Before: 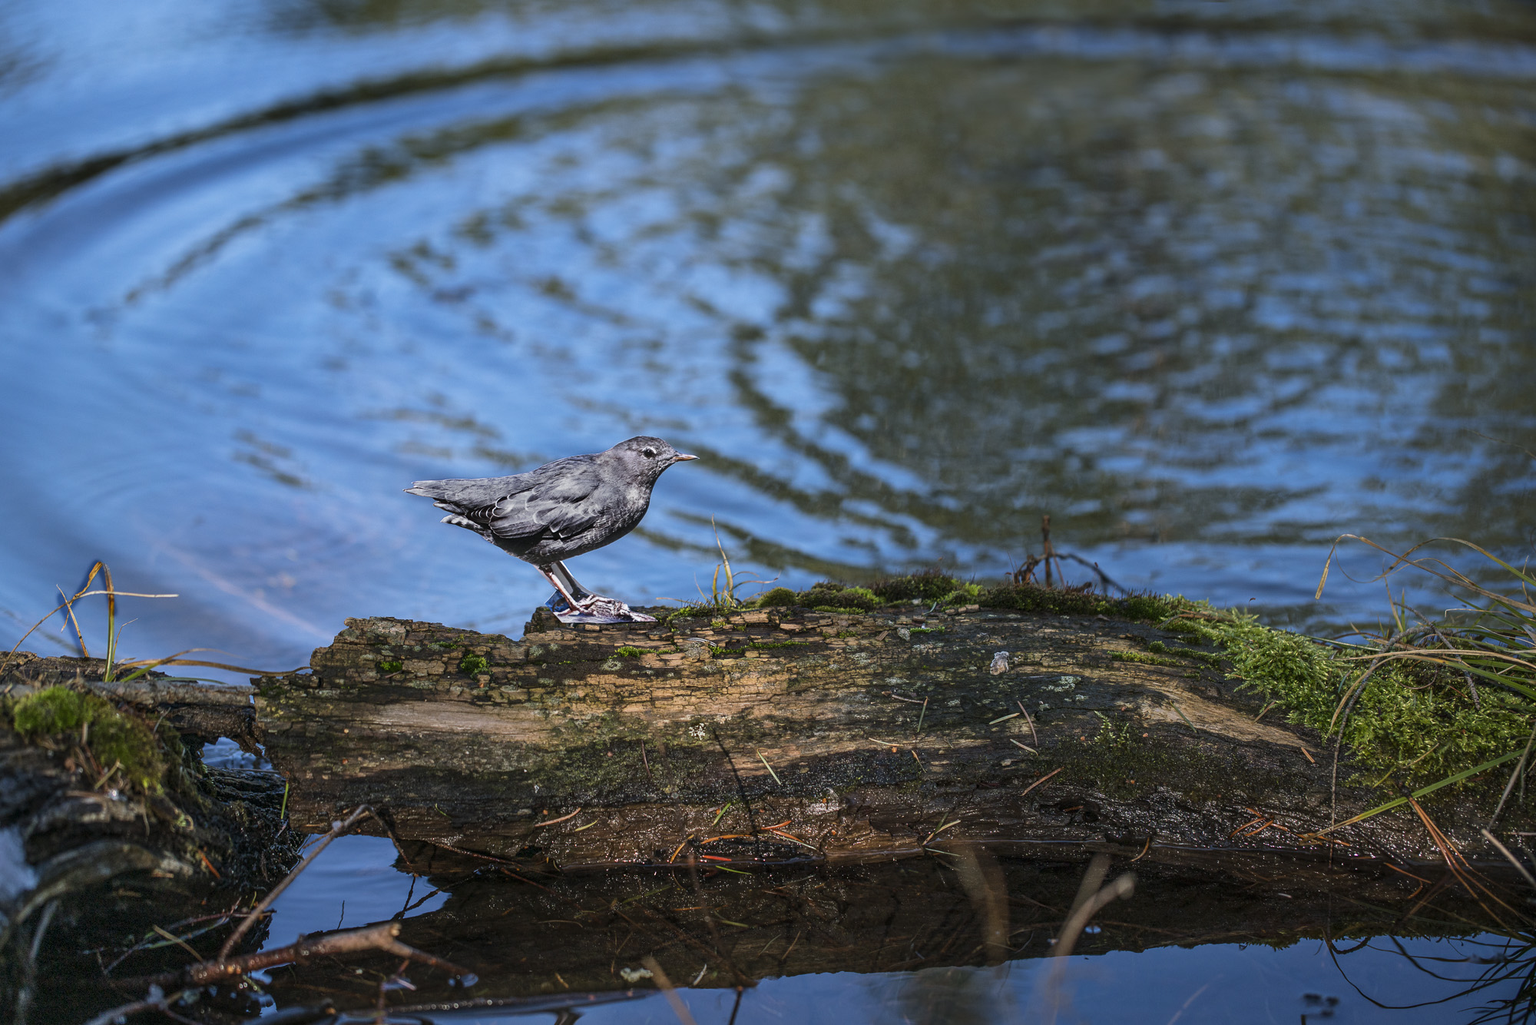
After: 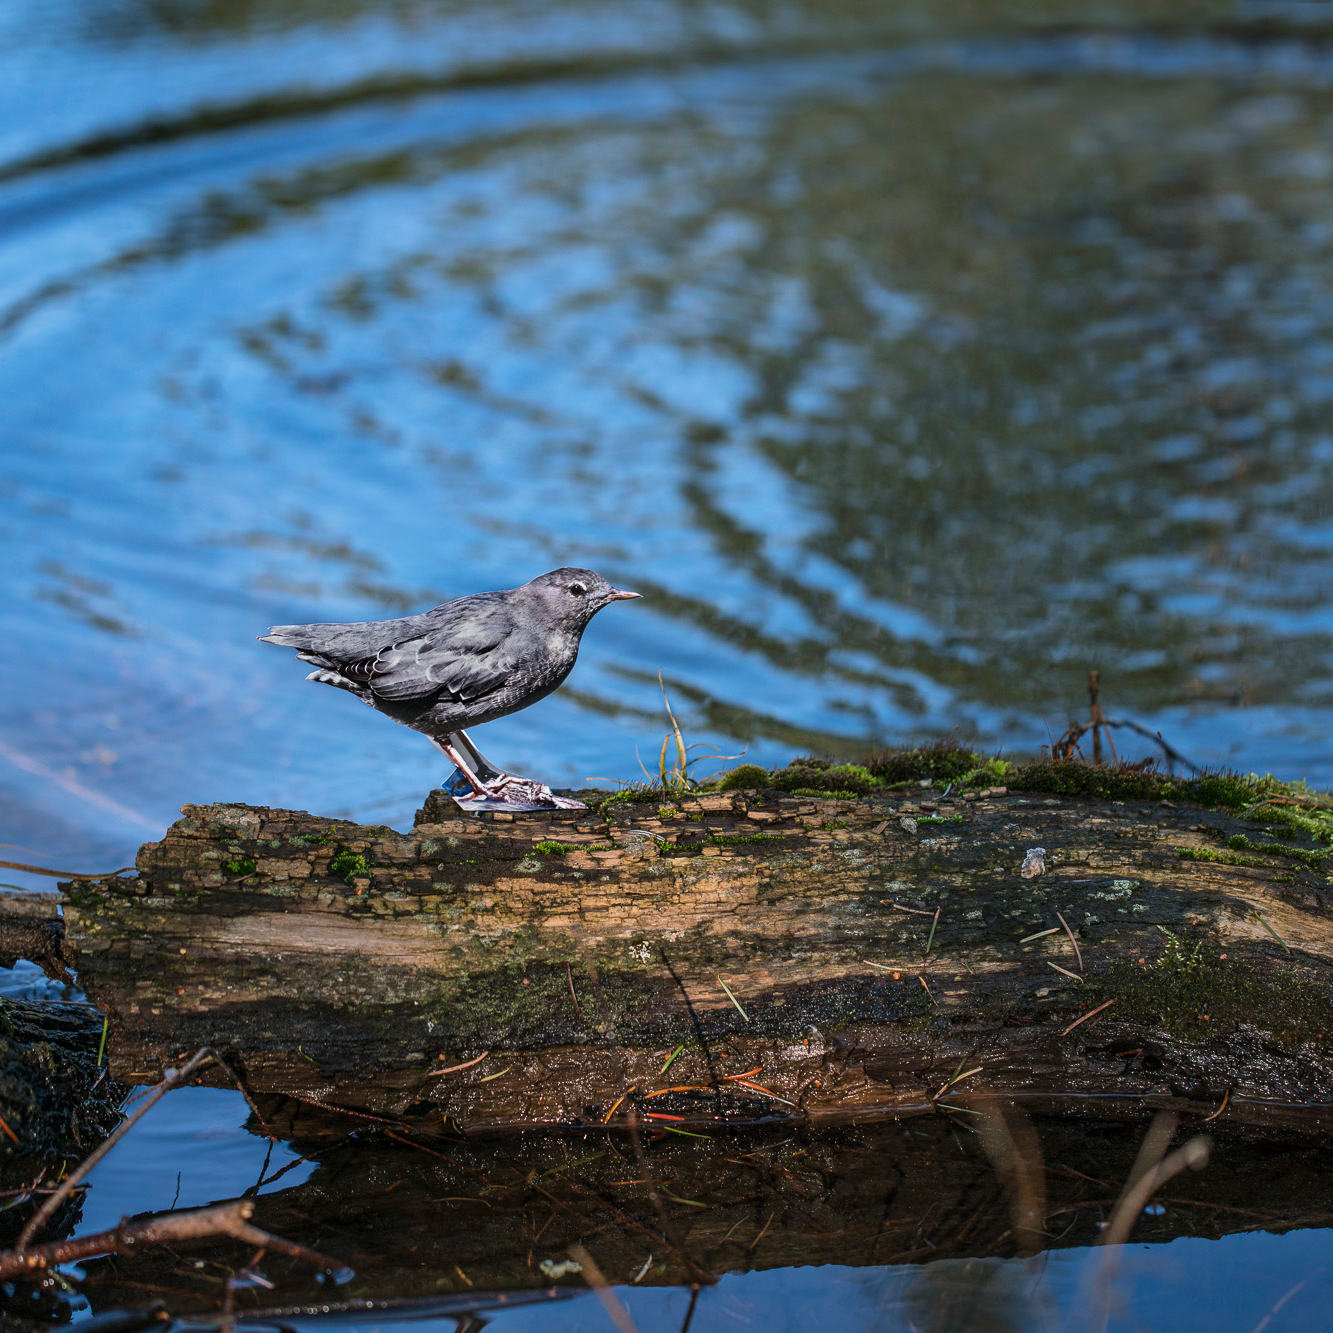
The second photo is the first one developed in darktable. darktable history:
crop and rotate: left 13.409%, right 19.924%
tone equalizer: on, module defaults
